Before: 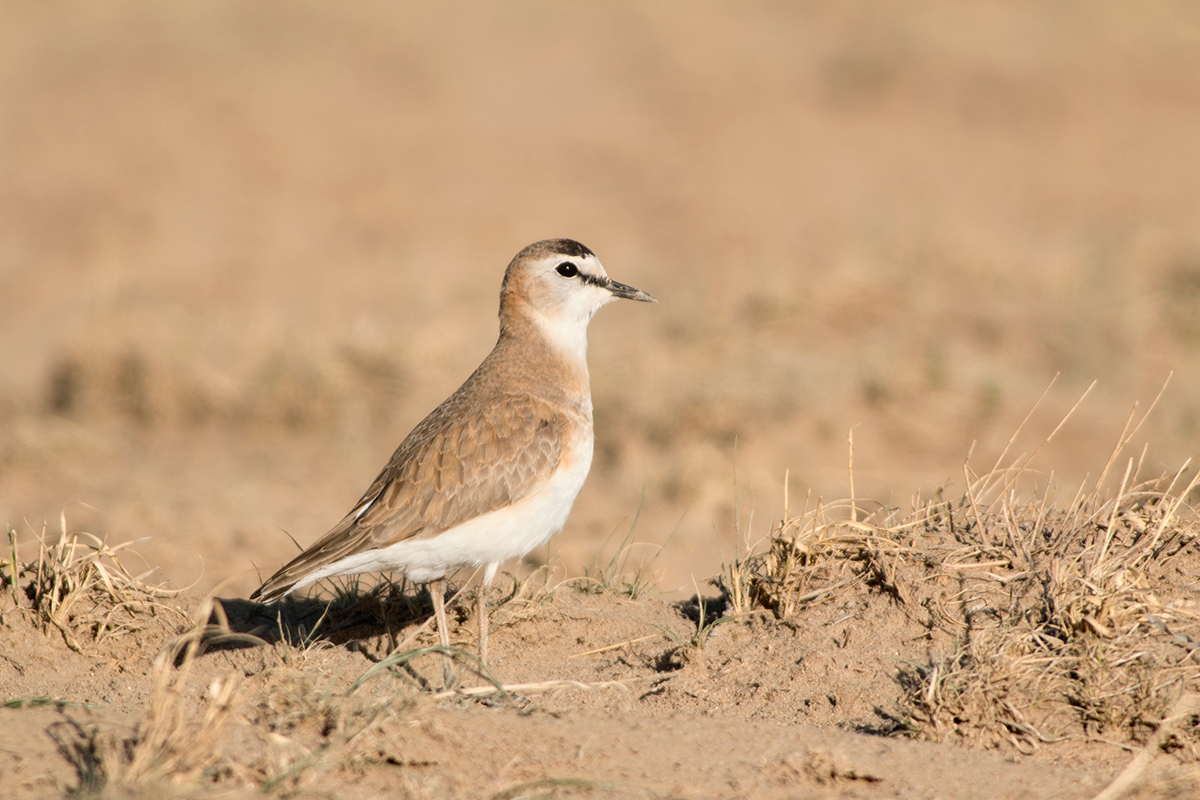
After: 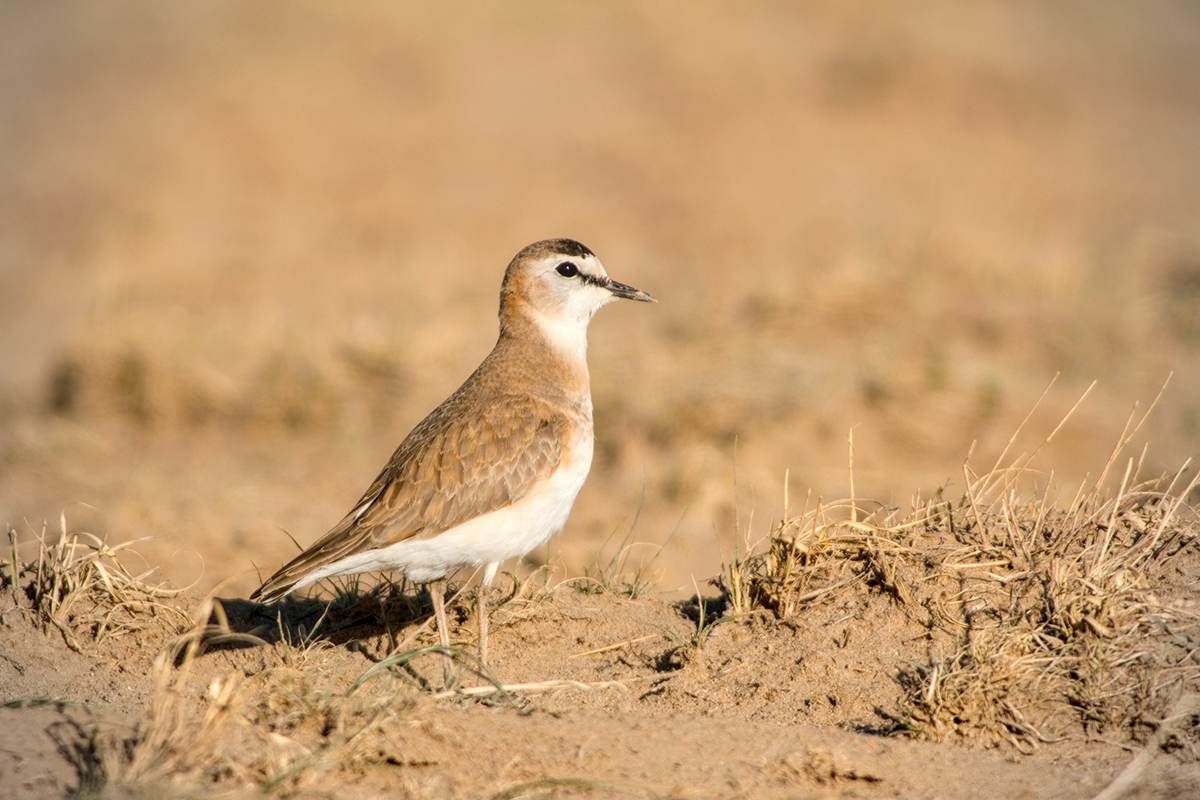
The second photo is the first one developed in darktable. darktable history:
vignetting: on, module defaults
local contrast: on, module defaults
color balance rgb: perceptual saturation grading › global saturation 24.902%
